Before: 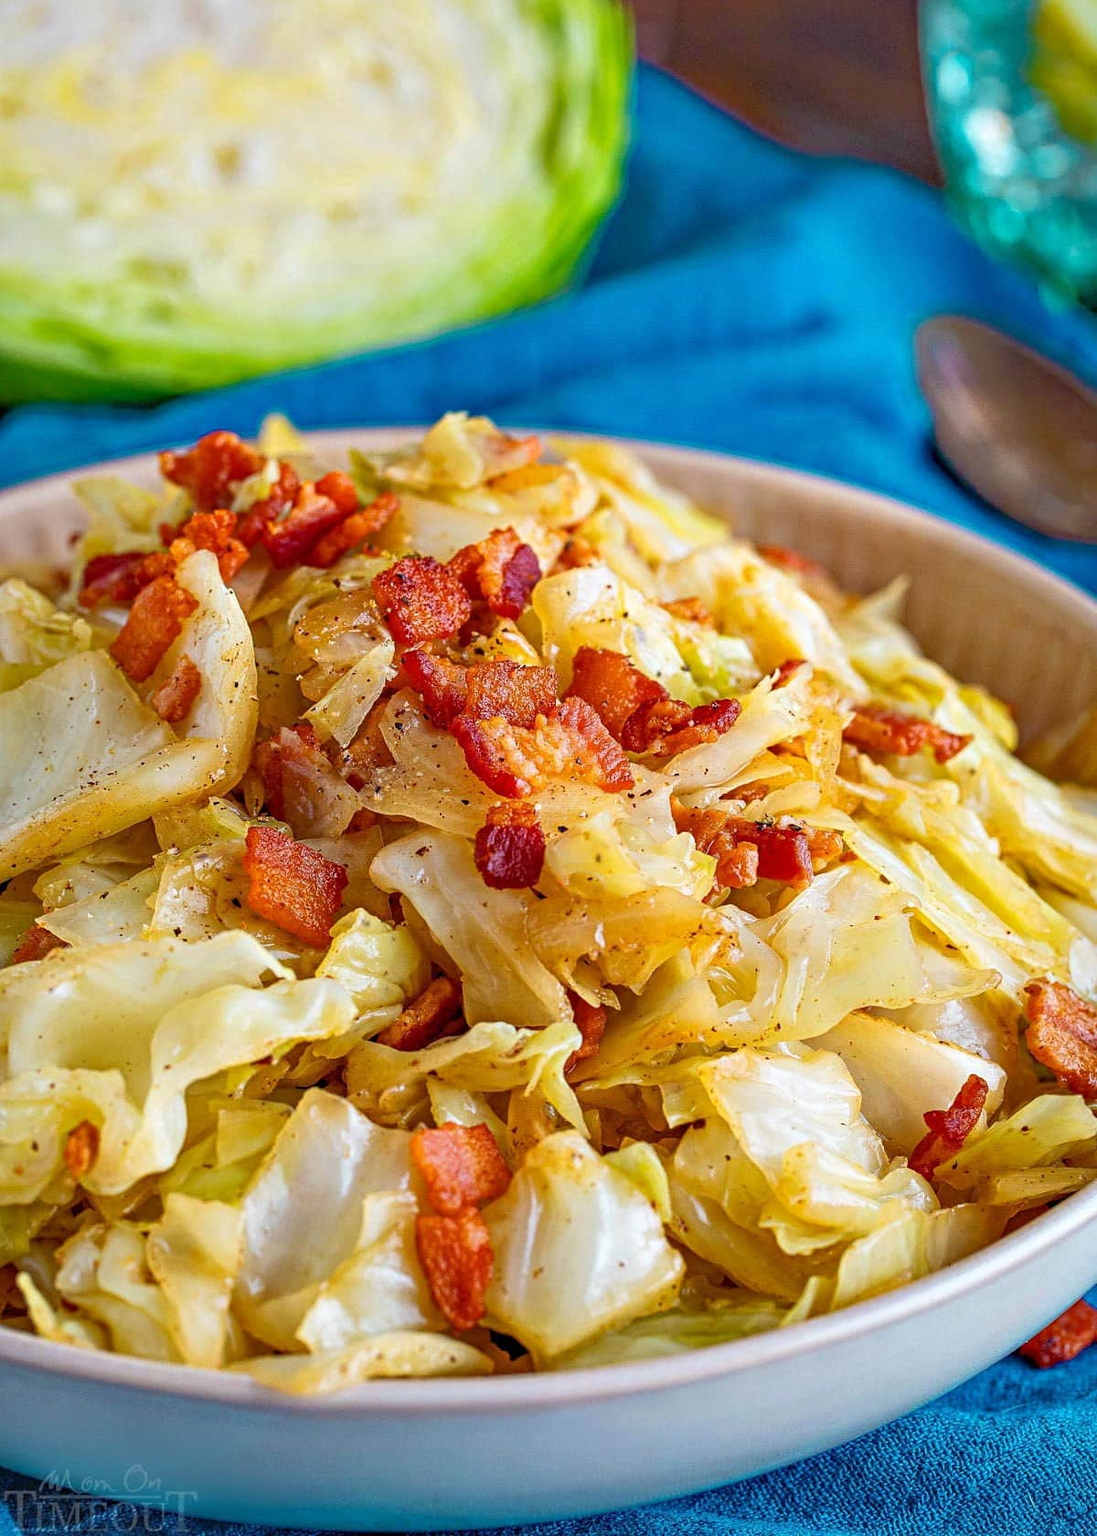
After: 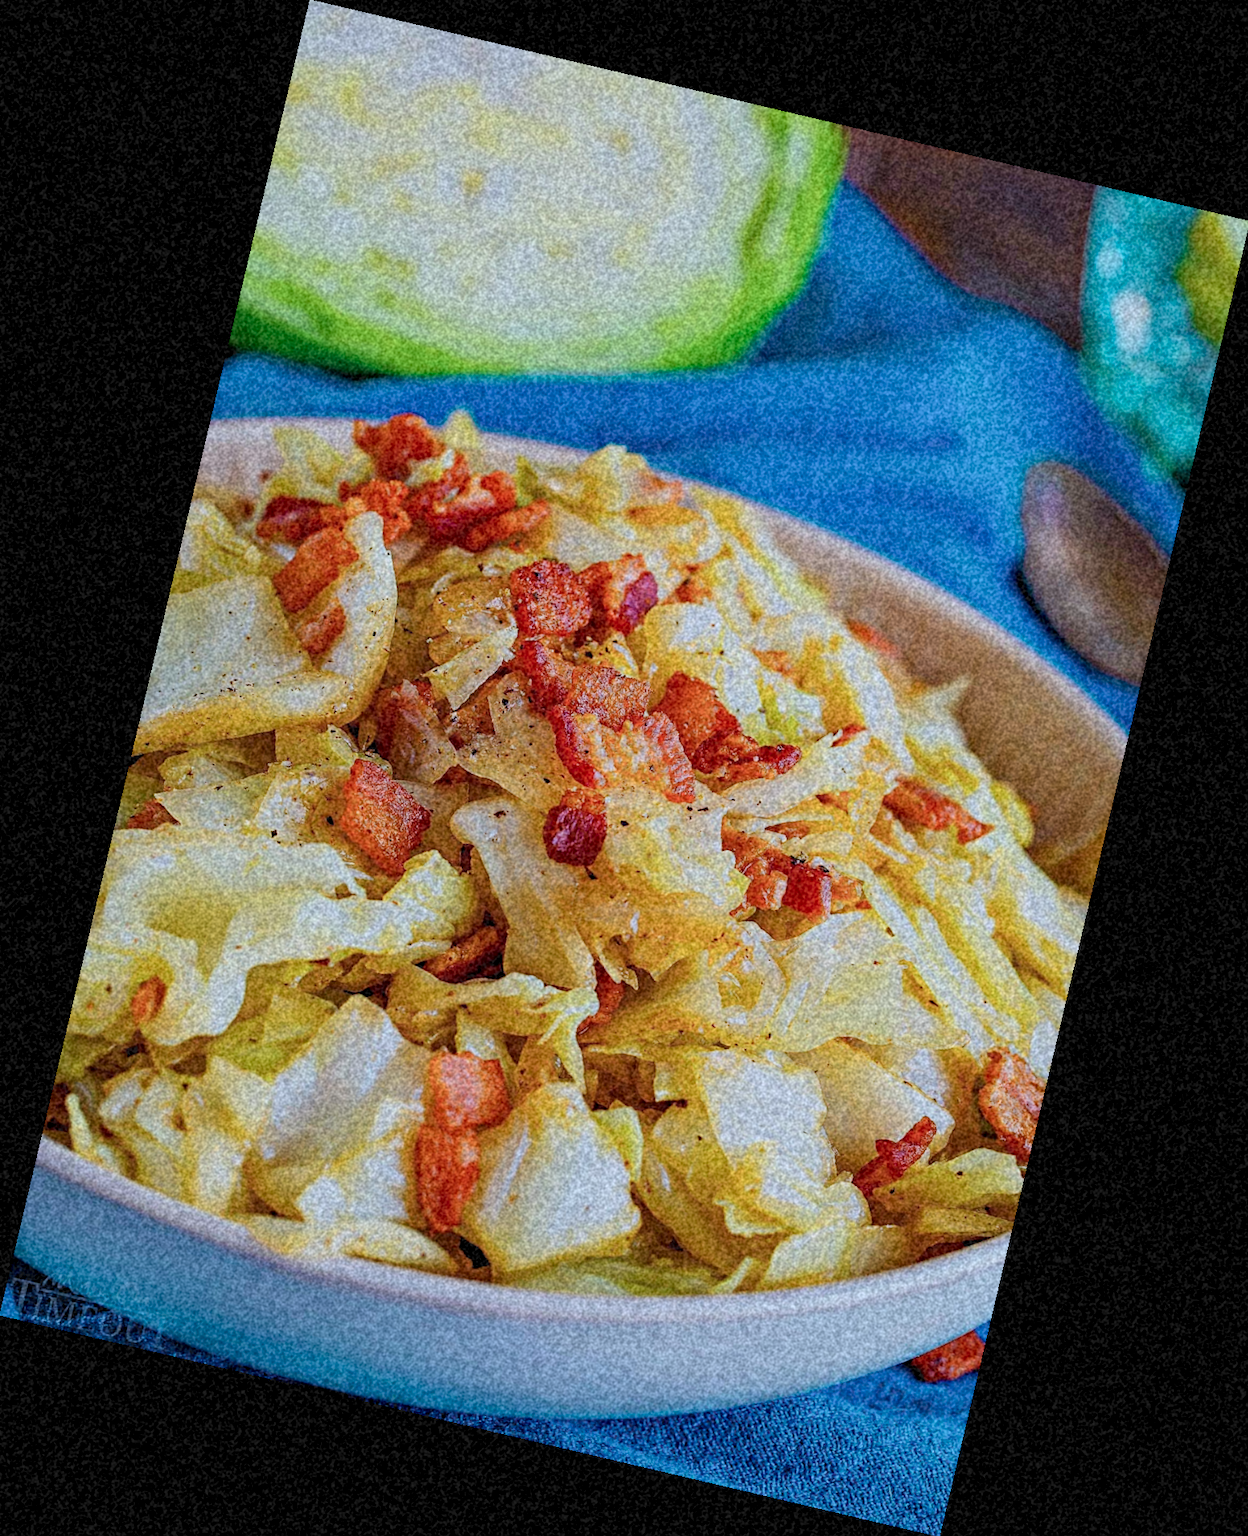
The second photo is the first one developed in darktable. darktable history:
rotate and perspective: rotation 13.27°, automatic cropping off
color calibration: x 0.38, y 0.391, temperature 4086.74 K
grain: coarseness 46.9 ISO, strength 50.21%, mid-tones bias 0%
filmic rgb: black relative exposure -6.98 EV, white relative exposure 5.63 EV, hardness 2.86
